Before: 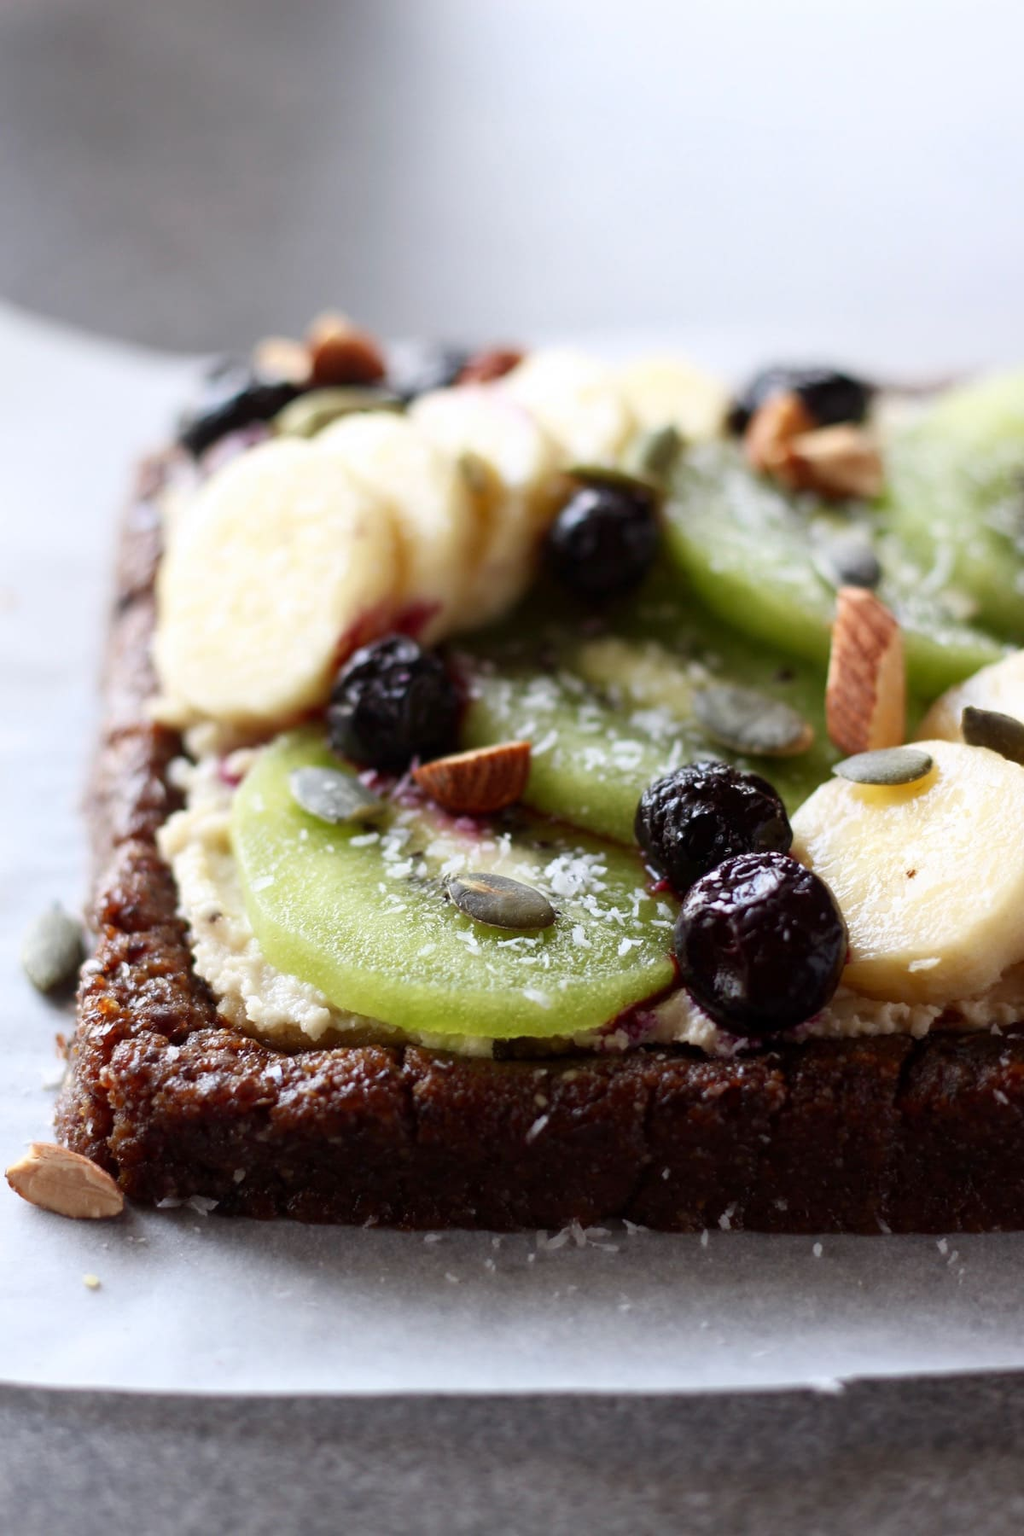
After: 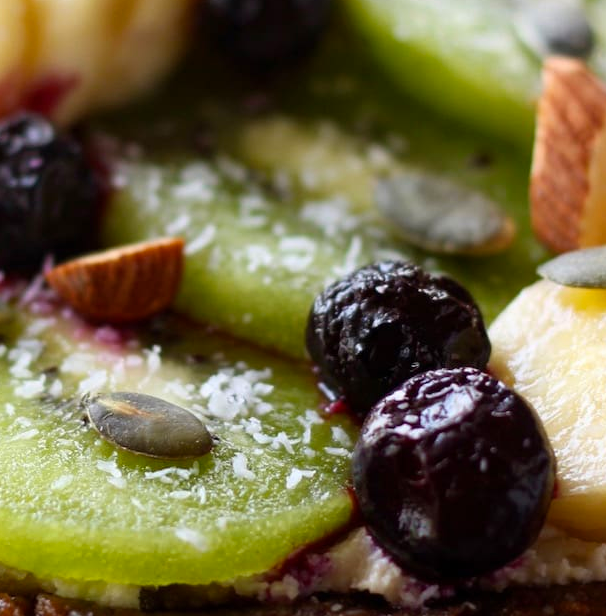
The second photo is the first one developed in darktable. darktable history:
crop: left 36.537%, top 35.089%, right 12.914%, bottom 30.668%
color balance rgb: linear chroma grading › global chroma 15.522%, perceptual saturation grading › global saturation -0.739%, global vibrance 20%
